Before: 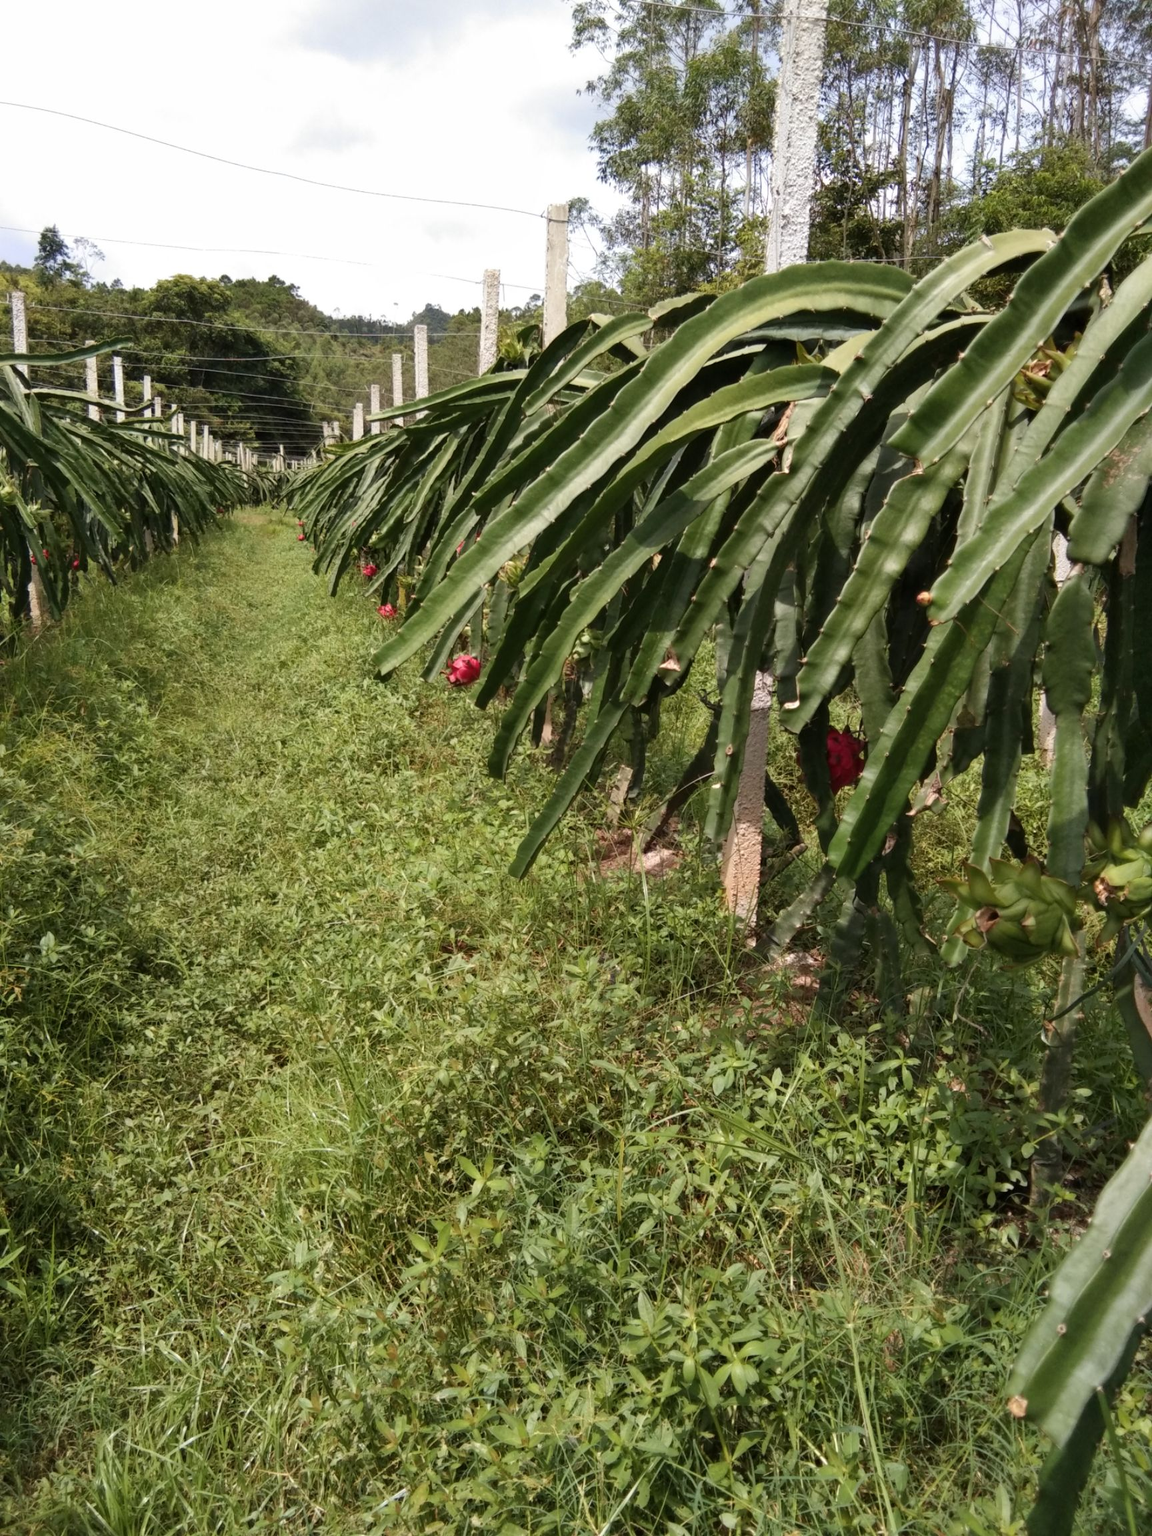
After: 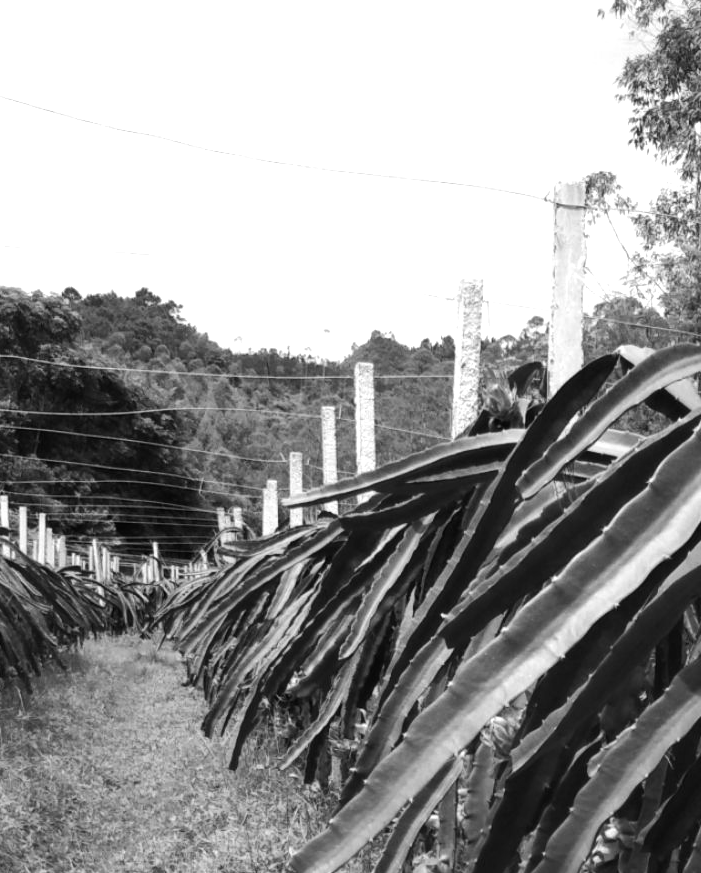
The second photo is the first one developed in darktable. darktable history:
white balance: emerald 1
crop: left 15.452%, top 5.459%, right 43.956%, bottom 56.62%
tone equalizer: -8 EV -0.417 EV, -7 EV -0.389 EV, -6 EV -0.333 EV, -5 EV -0.222 EV, -3 EV 0.222 EV, -2 EV 0.333 EV, -1 EV 0.389 EV, +0 EV 0.417 EV, edges refinement/feathering 500, mask exposure compensation -1.57 EV, preserve details no
monochrome: on, module defaults
